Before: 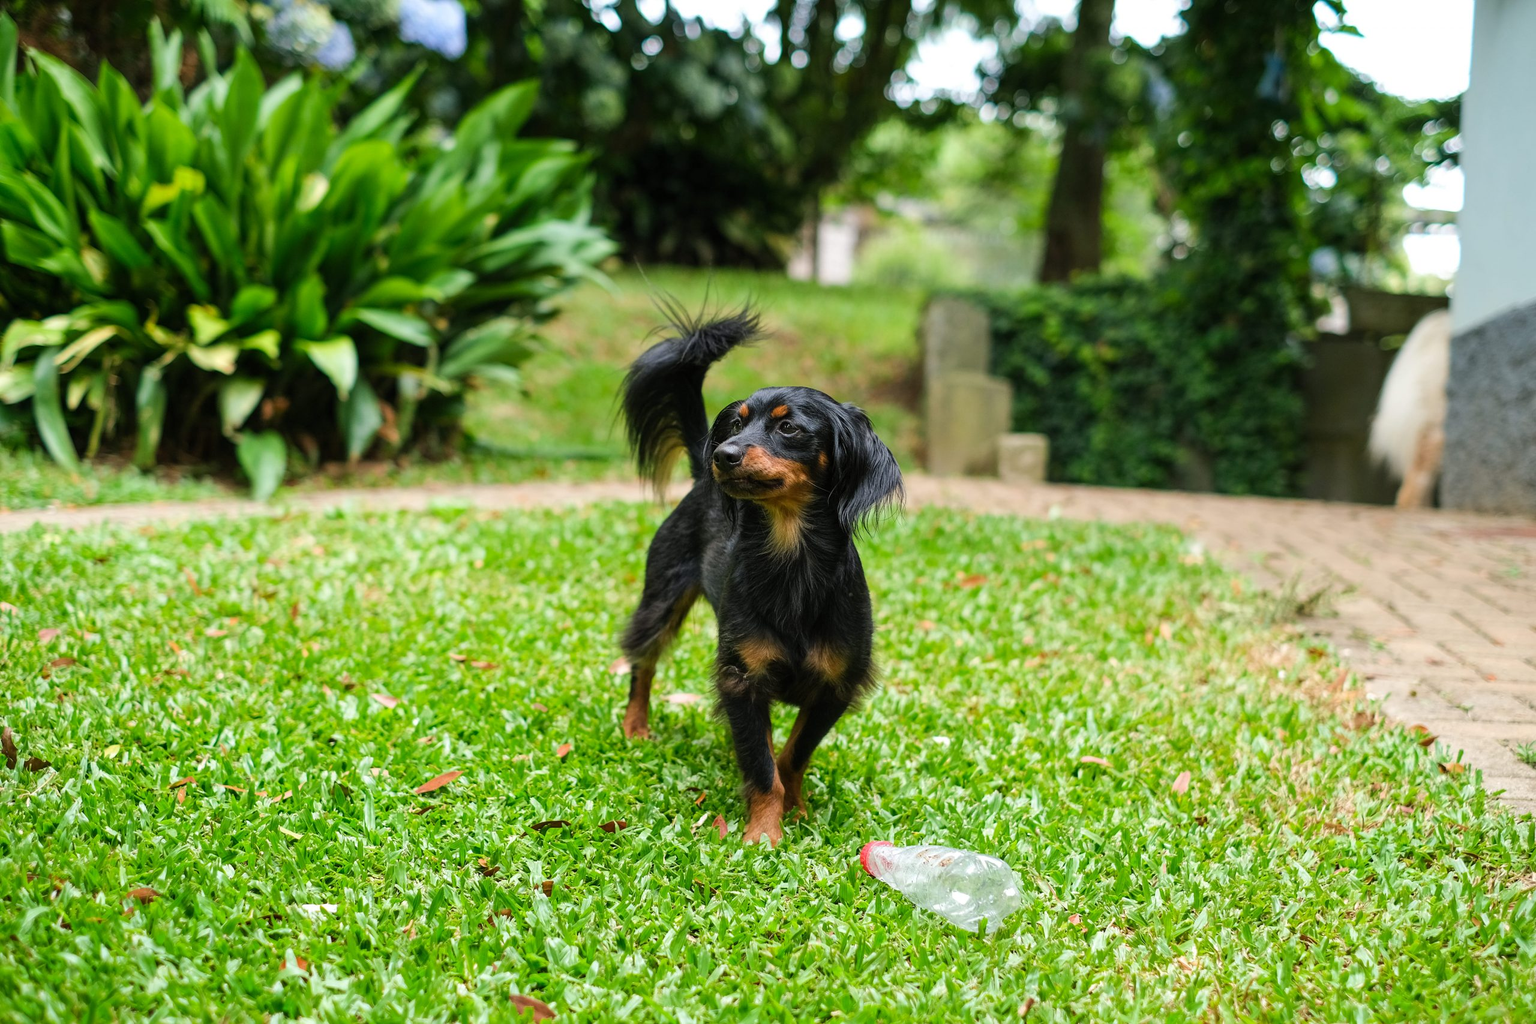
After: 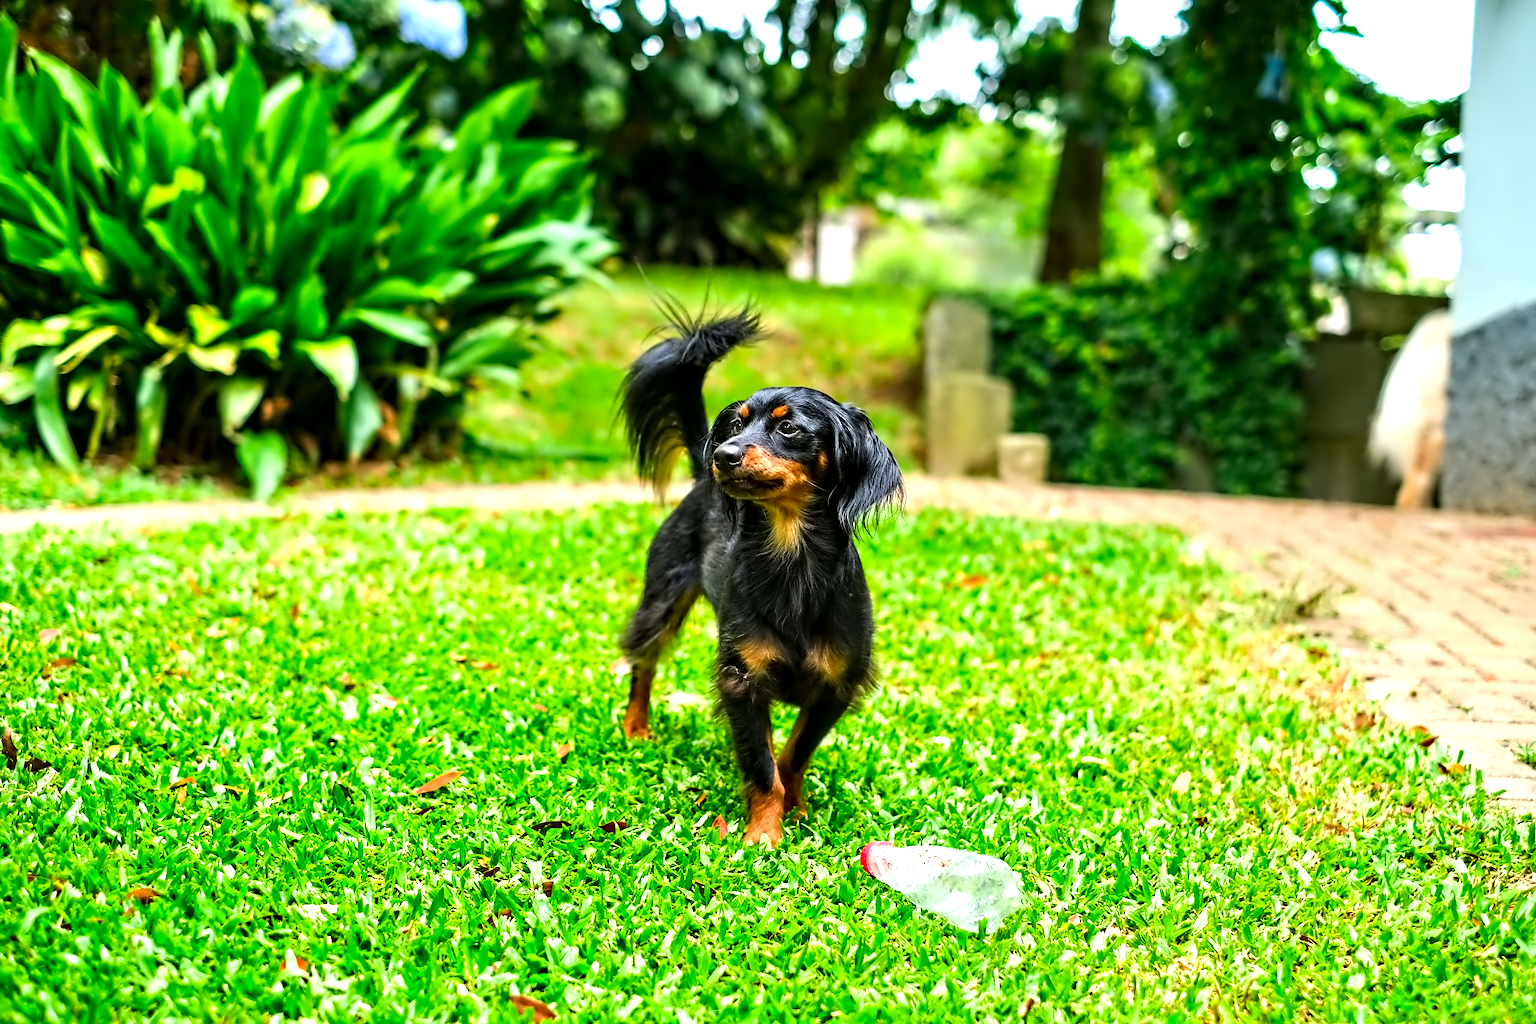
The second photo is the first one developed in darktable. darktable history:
exposure: exposure 0.607 EV, compensate highlight preservation false
contrast equalizer: y [[0.5, 0.542, 0.583, 0.625, 0.667, 0.708], [0.5 ×6], [0.5 ×6], [0, 0.033, 0.067, 0.1, 0.133, 0.167], [0, 0.05, 0.1, 0.15, 0.2, 0.25]]
contrast brightness saturation: saturation 0.503
